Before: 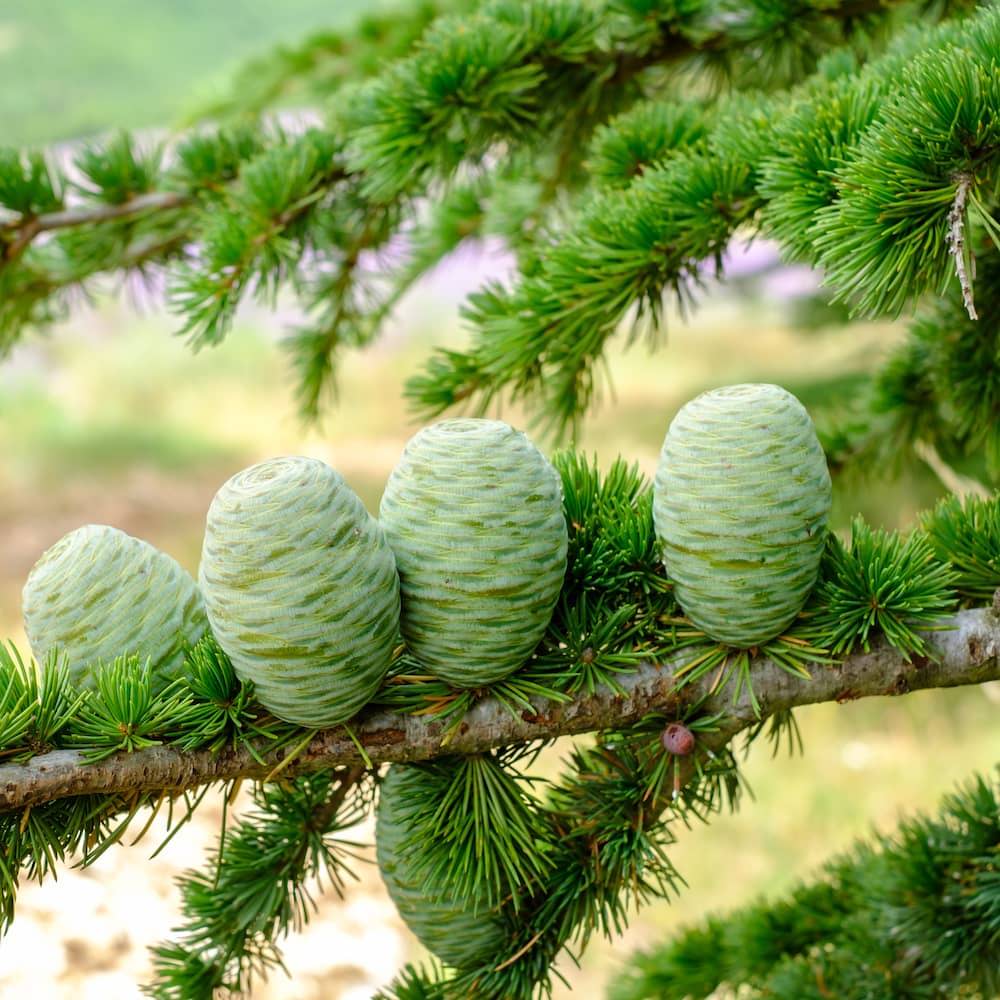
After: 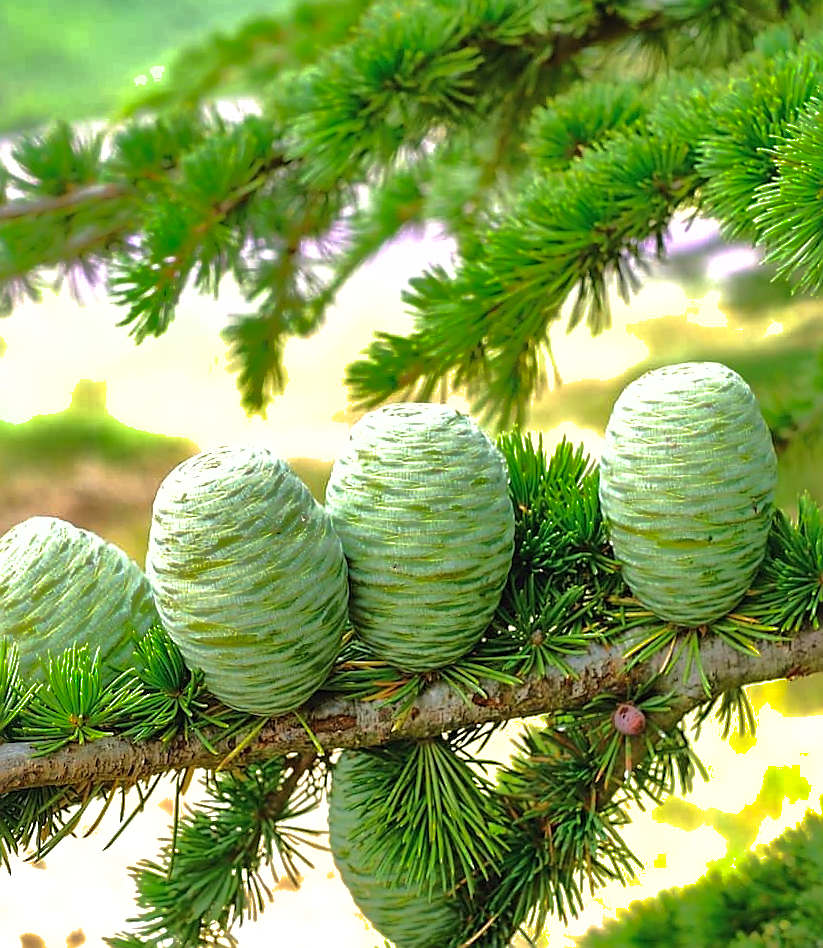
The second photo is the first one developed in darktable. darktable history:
shadows and highlights: shadows 25.11, highlights -71.39
exposure: black level correction -0.002, exposure 0.542 EV, compensate highlight preservation false
sharpen: radius 1.417, amount 1.261, threshold 0.722
crop and rotate: angle 1.19°, left 4.56%, top 0.672%, right 11.376%, bottom 2.583%
